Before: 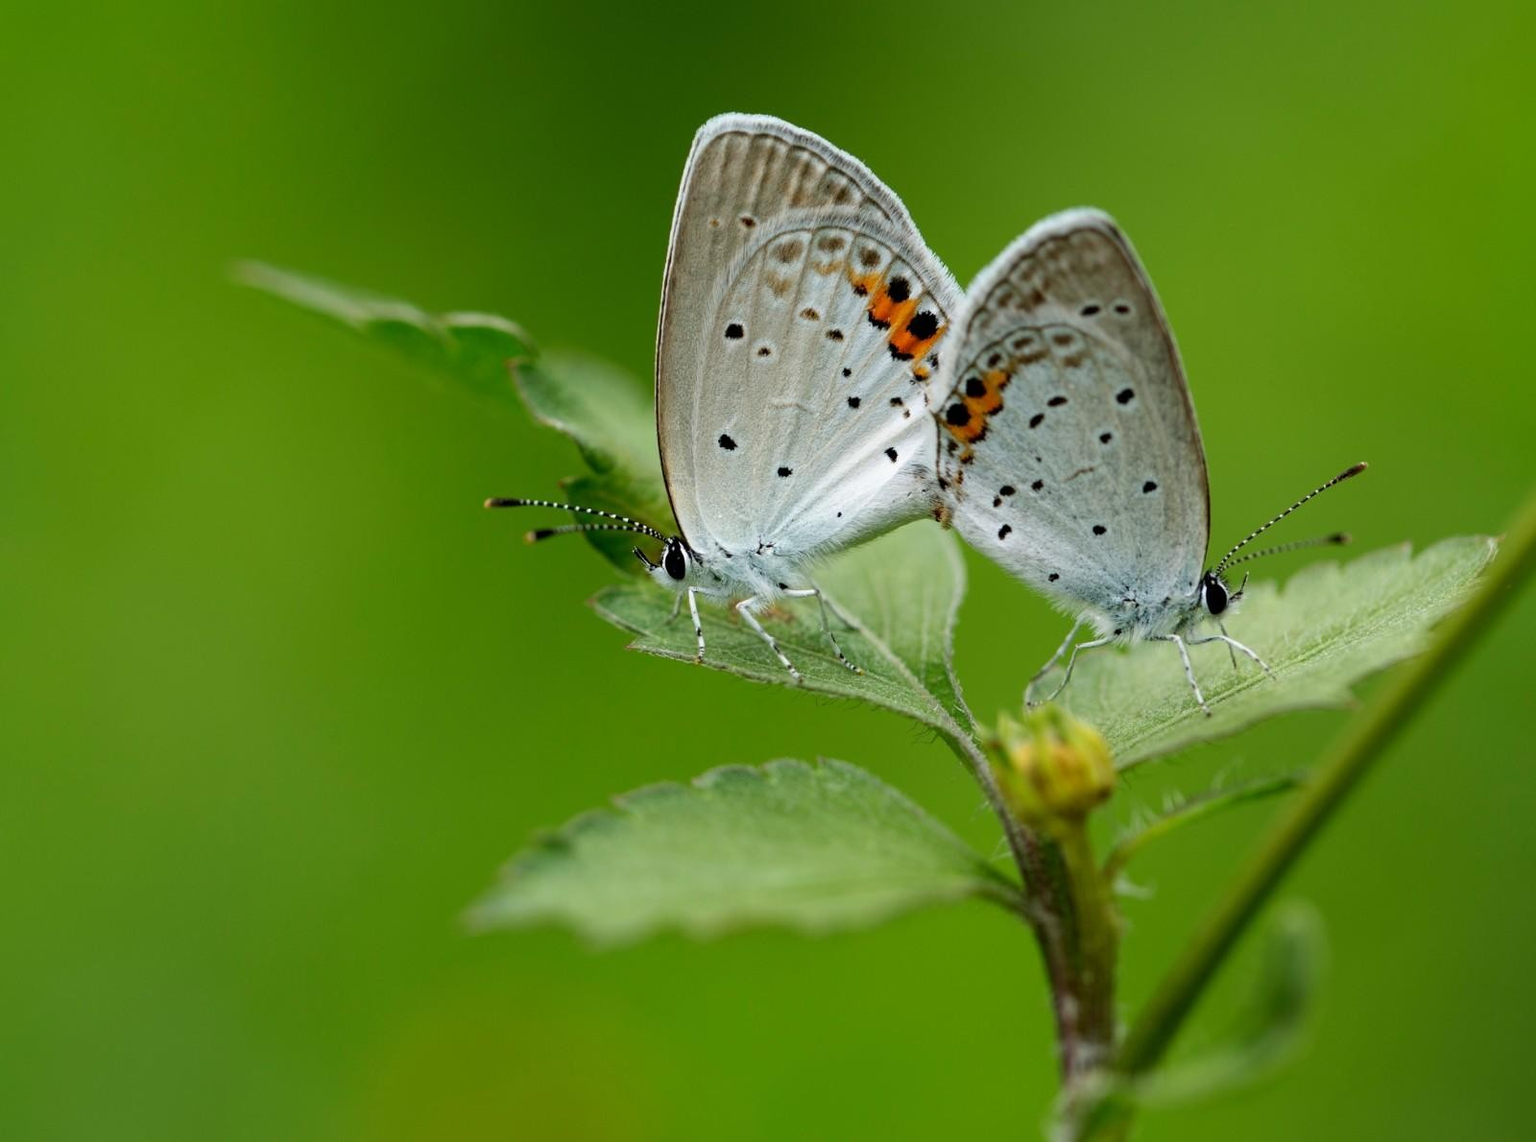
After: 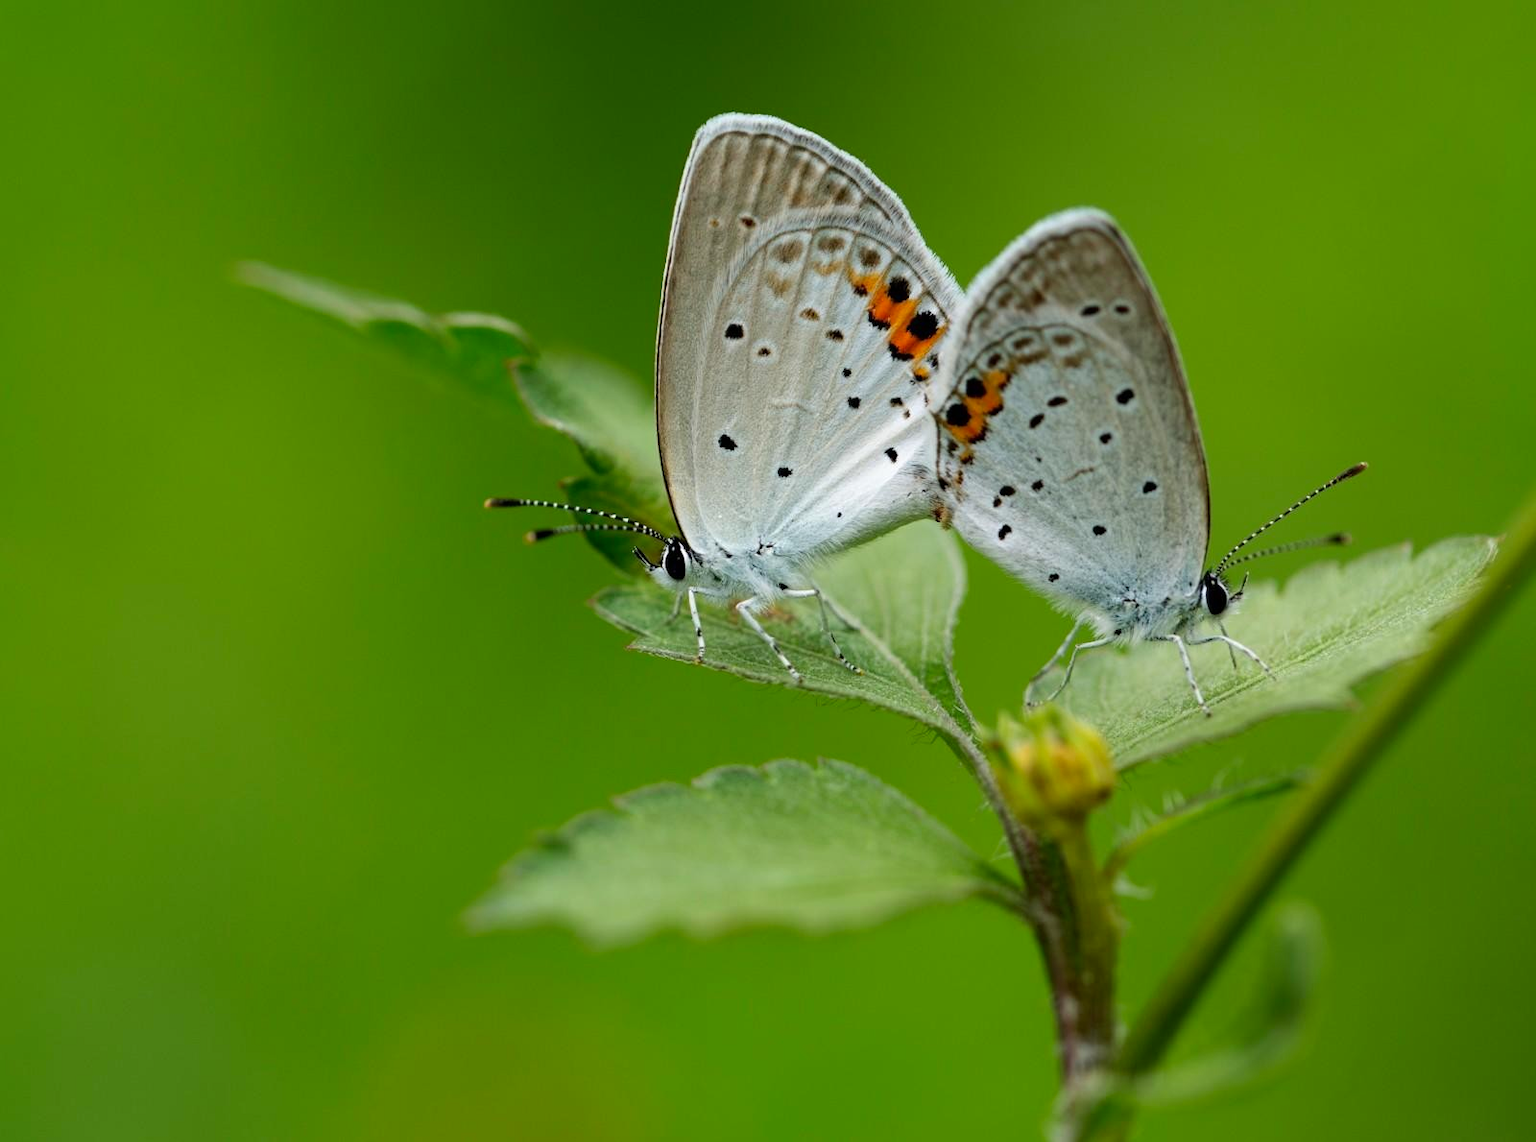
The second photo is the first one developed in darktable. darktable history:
exposure: compensate highlight preservation false
color correction: highlights b* -0.045, saturation 1.08
tone equalizer: edges refinement/feathering 500, mask exposure compensation -1.57 EV, preserve details guided filter
